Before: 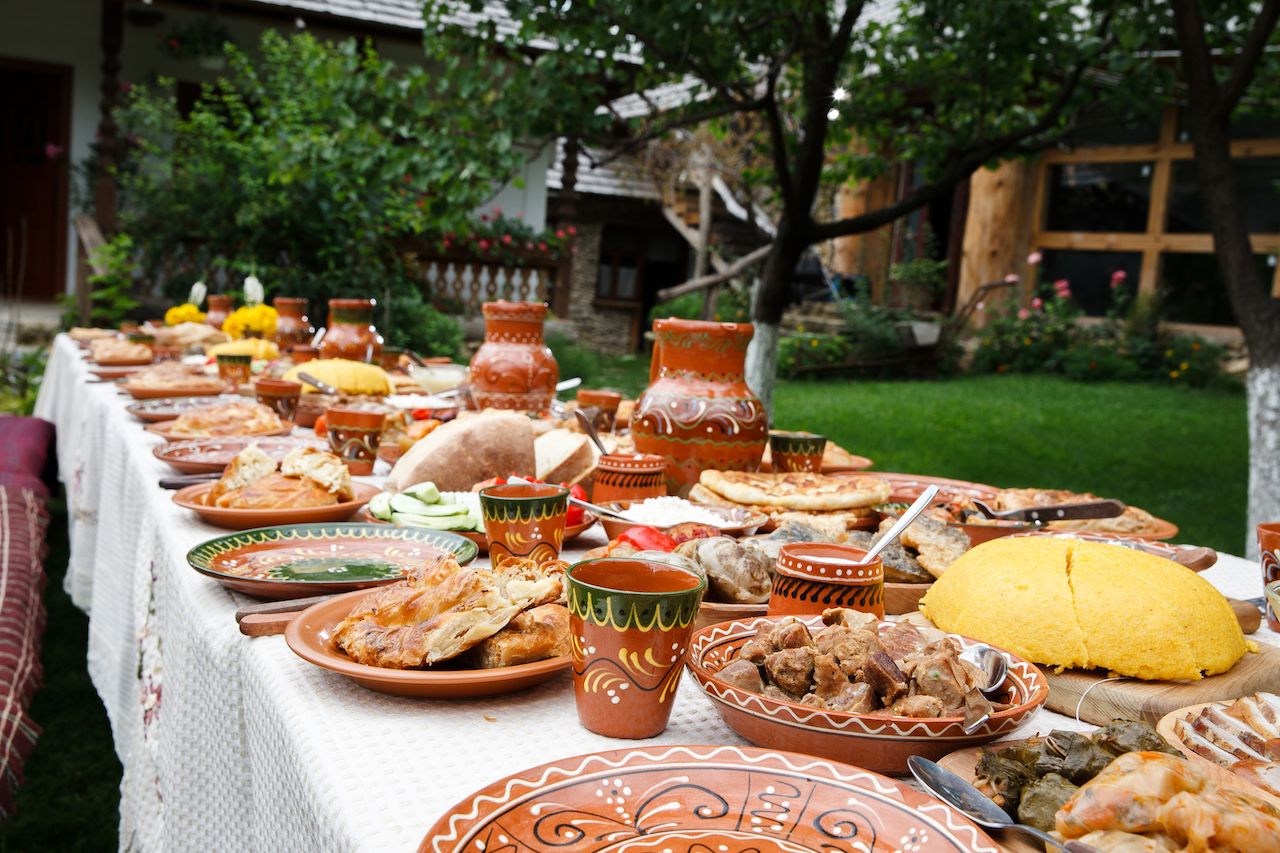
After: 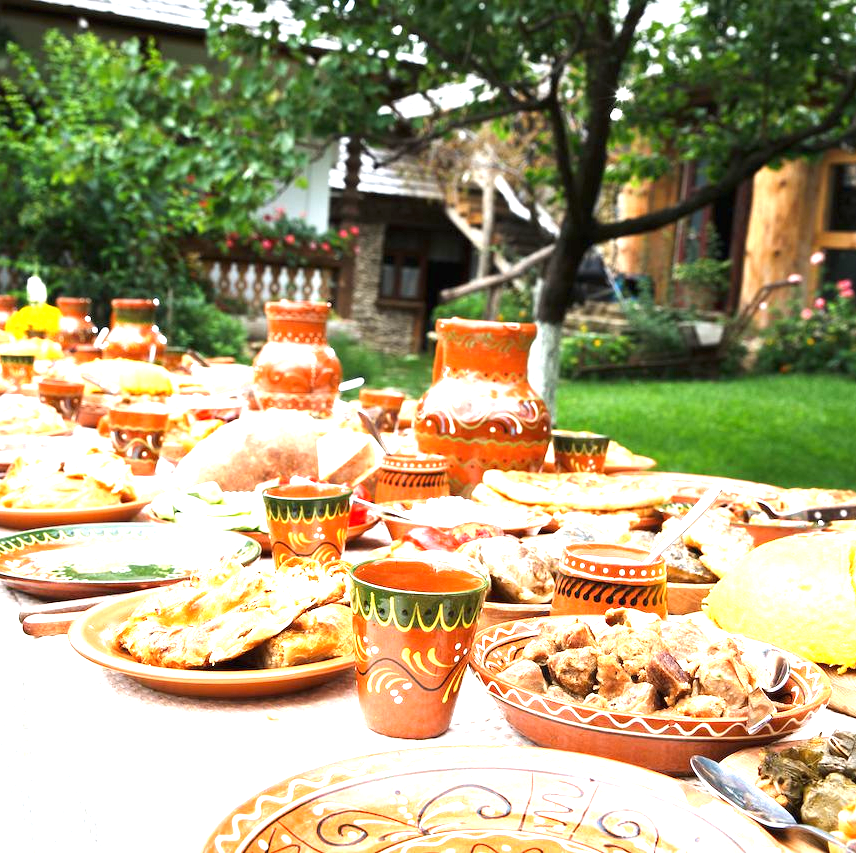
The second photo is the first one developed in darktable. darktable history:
crop: left 16.981%, right 16.117%
exposure: black level correction 0, exposure 1.677 EV, compensate highlight preservation false
